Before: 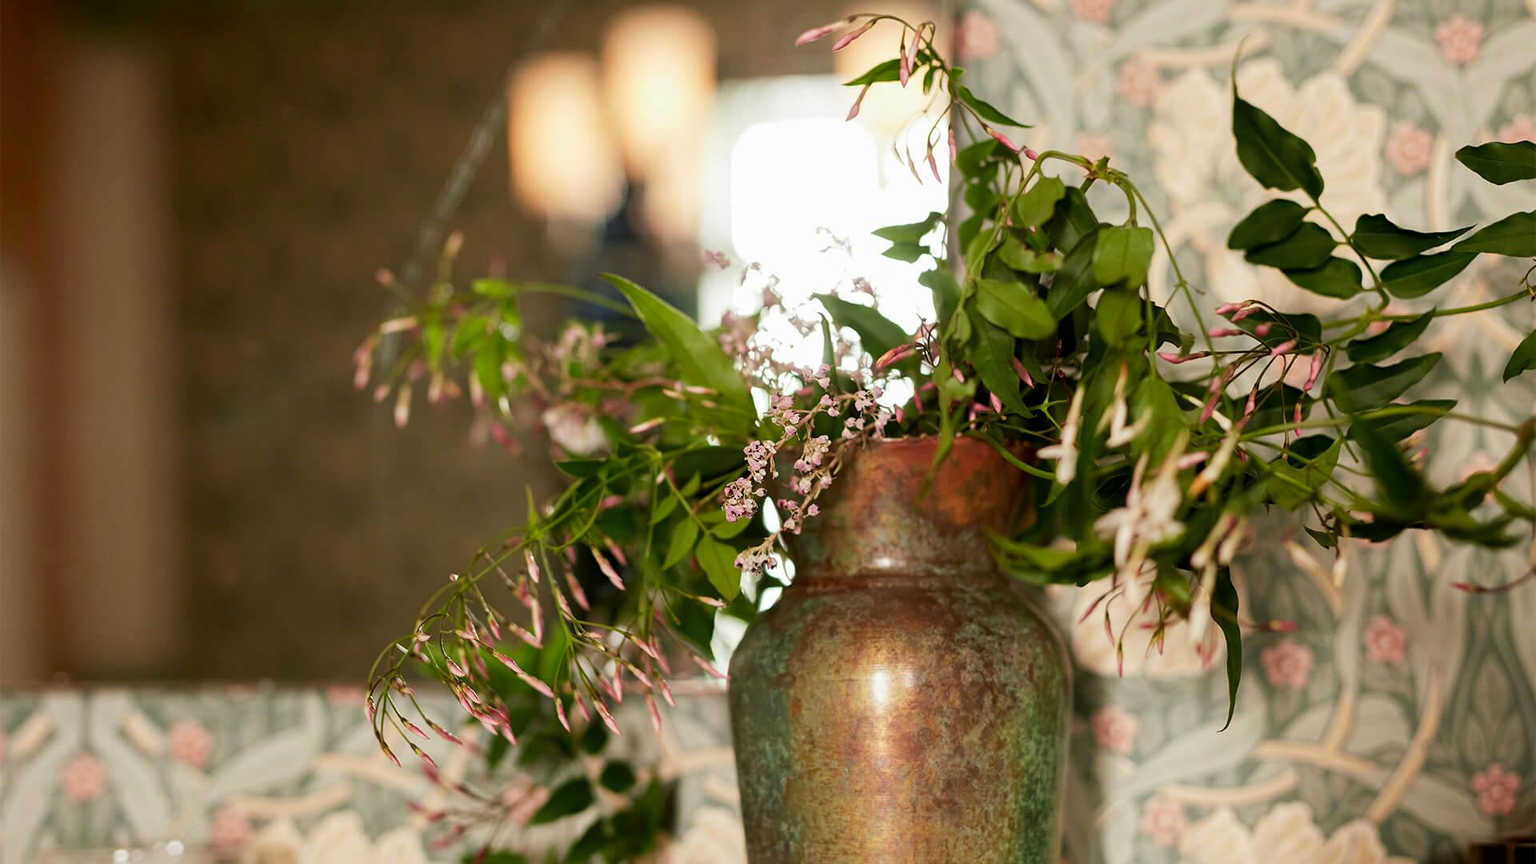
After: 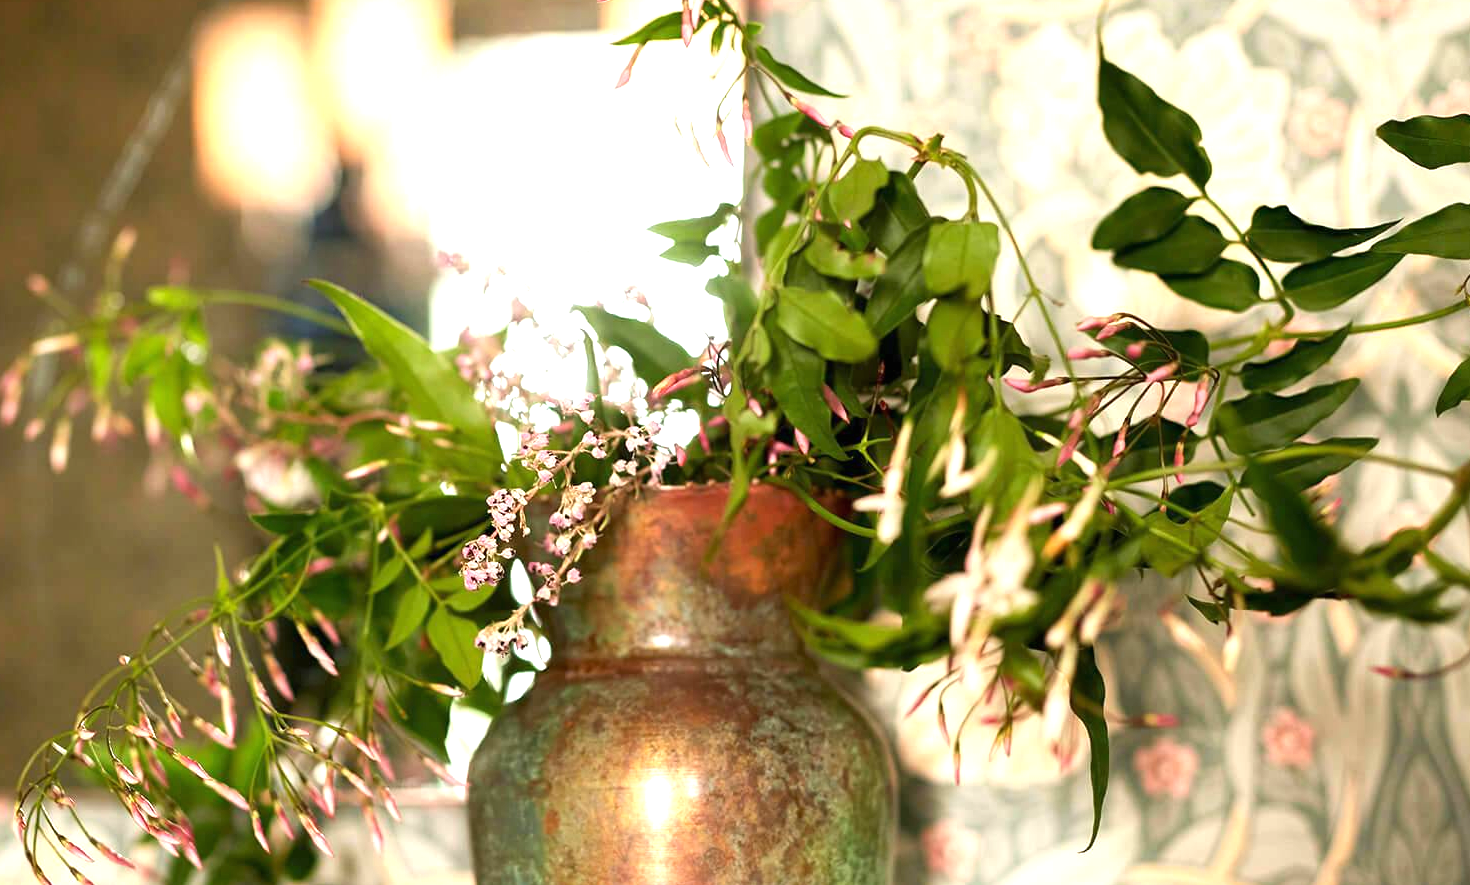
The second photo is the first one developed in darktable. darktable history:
crop: left 23.095%, top 5.827%, bottom 11.854%
exposure: black level correction 0, exposure 1 EV, compensate exposure bias true, compensate highlight preservation false
